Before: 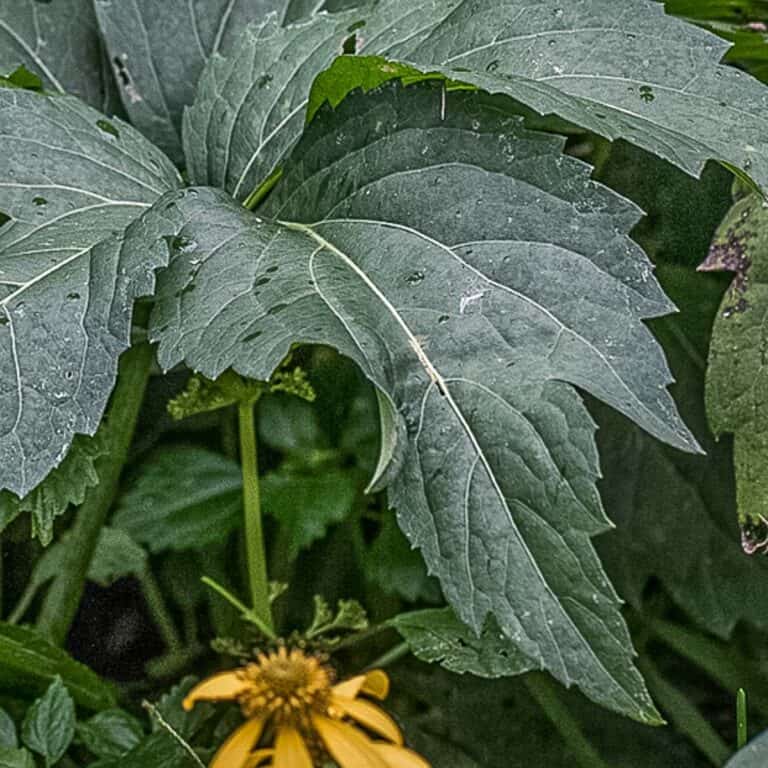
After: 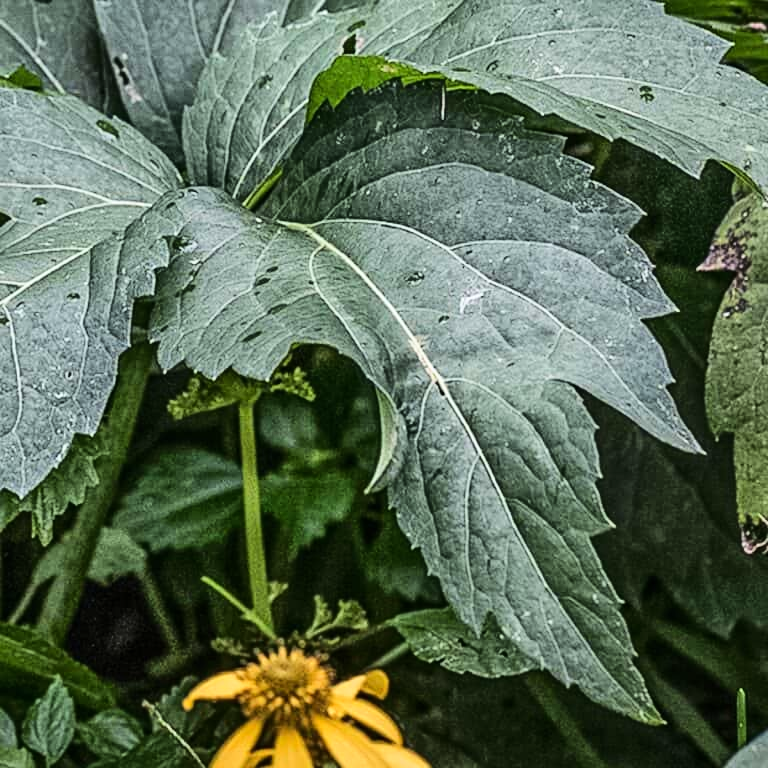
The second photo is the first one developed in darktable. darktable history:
base curve: curves: ch0 [(0, 0) (0.036, 0.025) (0.121, 0.166) (0.206, 0.329) (0.605, 0.79) (1, 1)]
